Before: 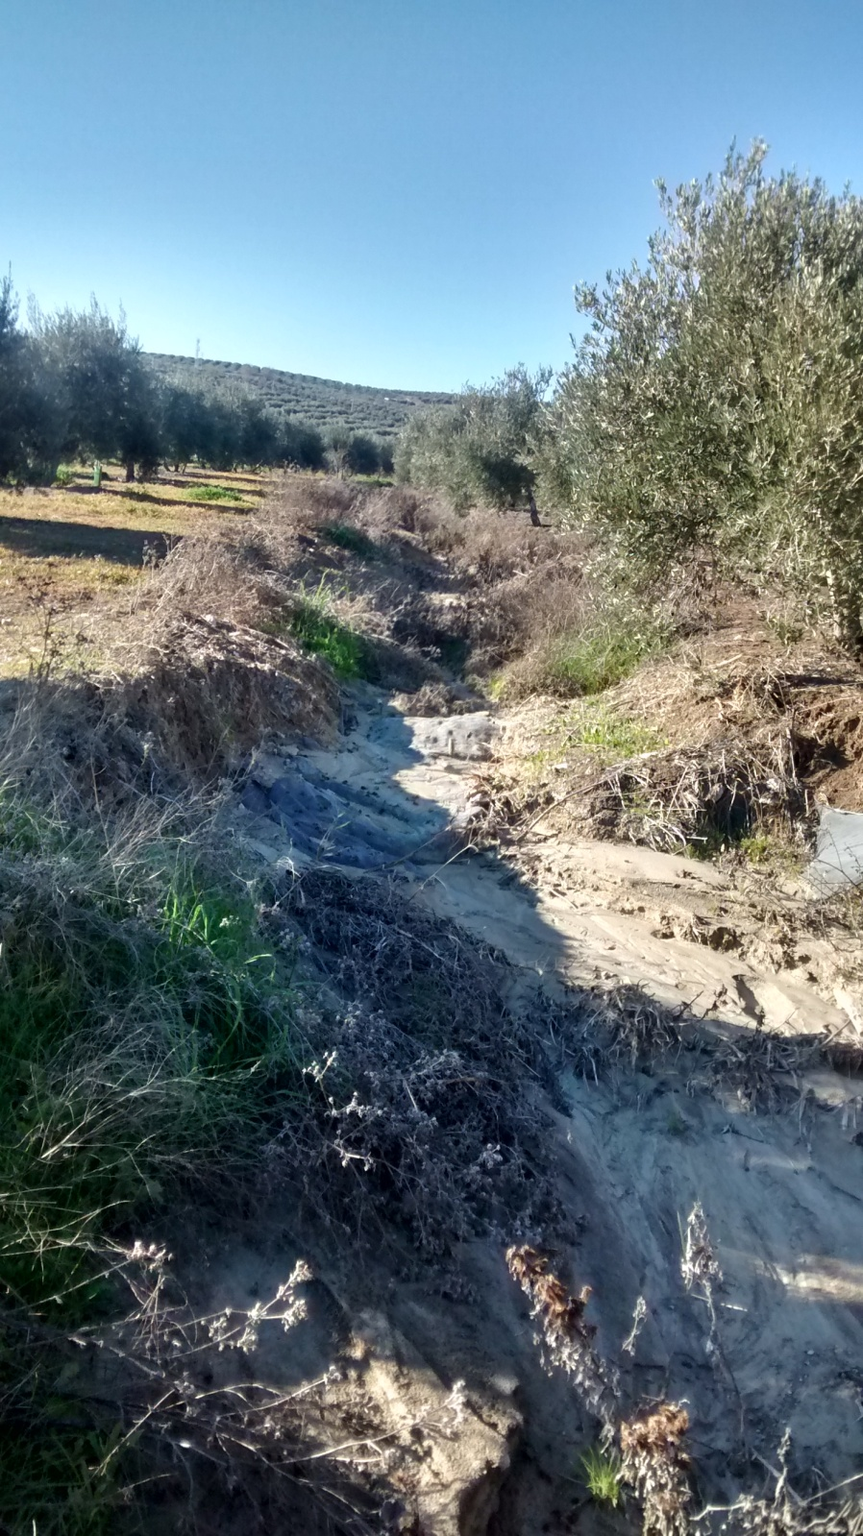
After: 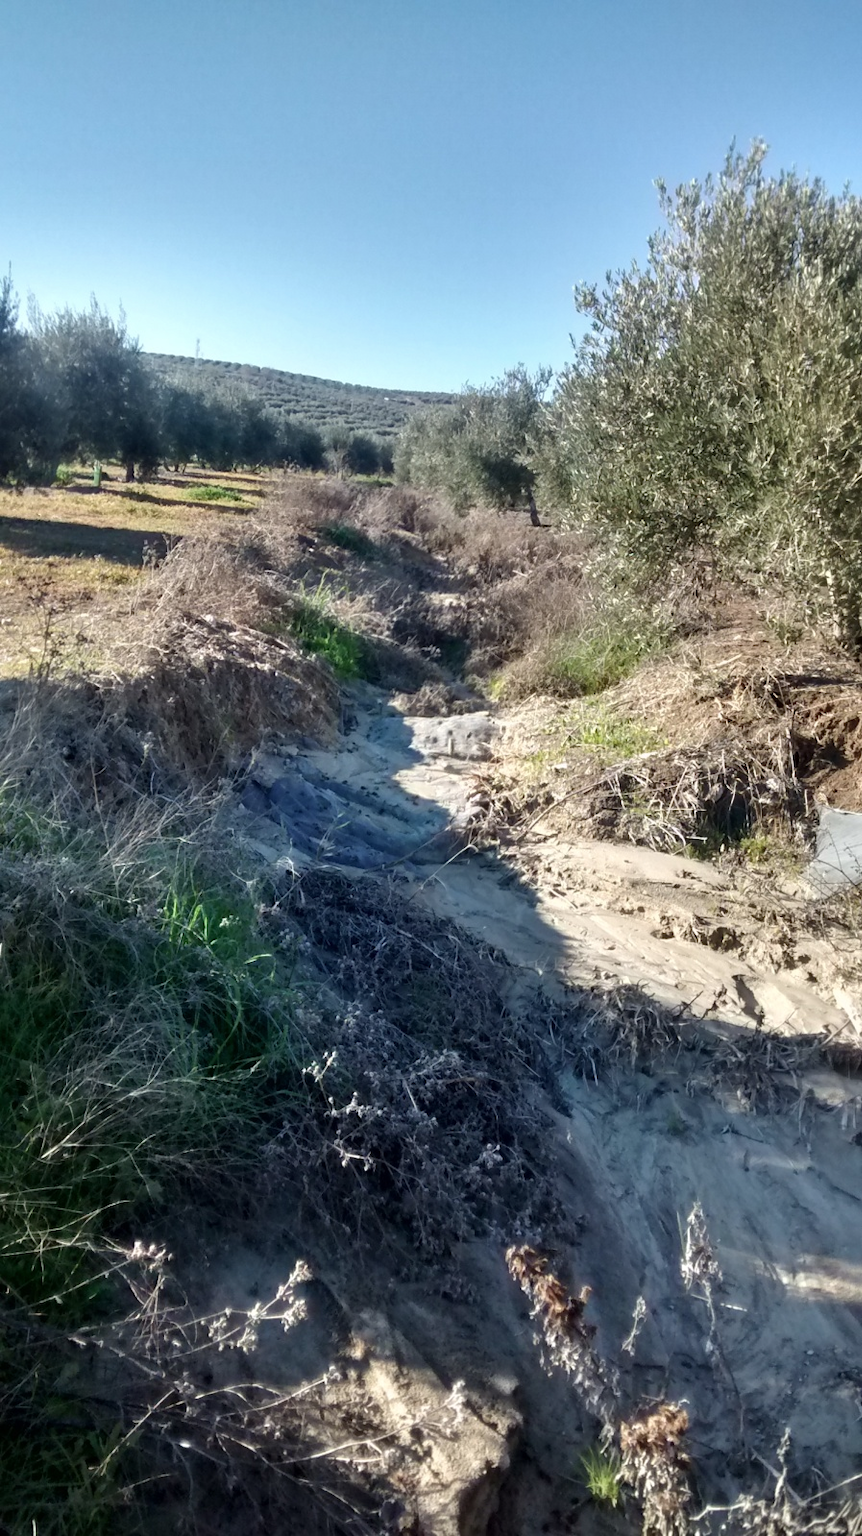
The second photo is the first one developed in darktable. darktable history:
contrast brightness saturation: saturation -0.067
